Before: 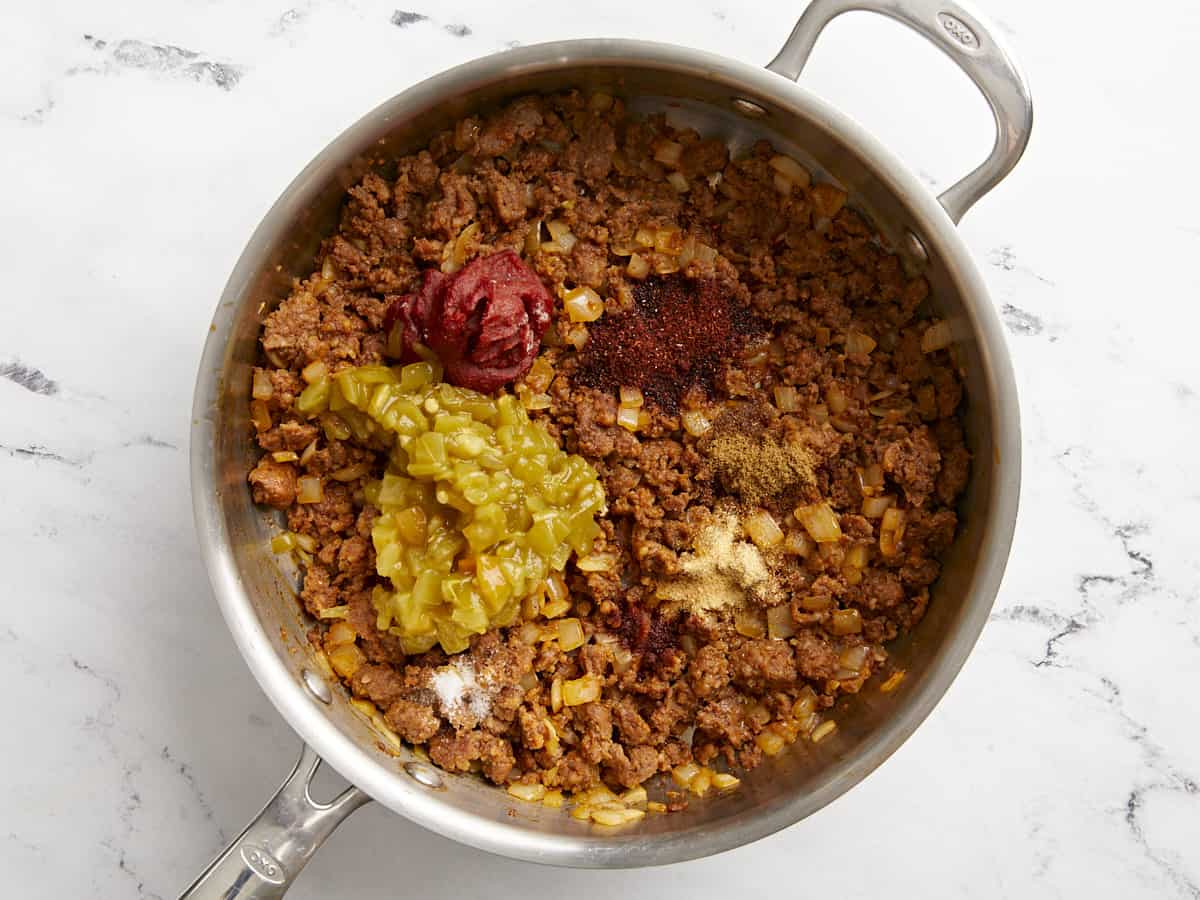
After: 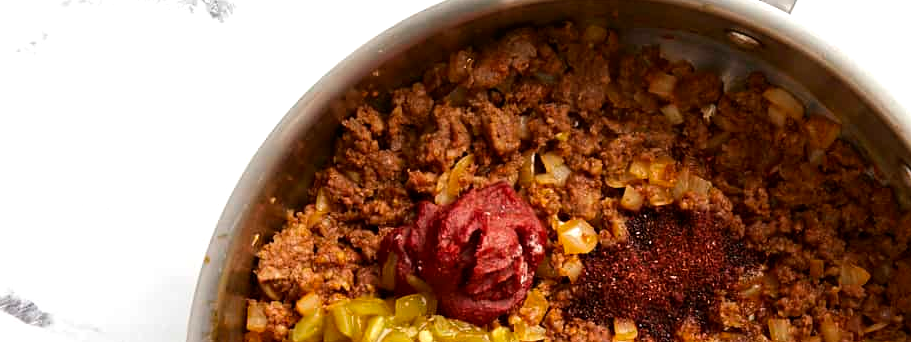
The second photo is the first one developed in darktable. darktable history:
crop: left 0.528%, top 7.627%, right 23.522%, bottom 54.268%
tone equalizer: -8 EV -0.408 EV, -7 EV -0.373 EV, -6 EV -0.359 EV, -5 EV -0.194 EV, -3 EV 0.2 EV, -2 EV 0.317 EV, -1 EV 0.401 EV, +0 EV 0.432 EV, edges refinement/feathering 500, mask exposure compensation -1.57 EV, preserve details no
